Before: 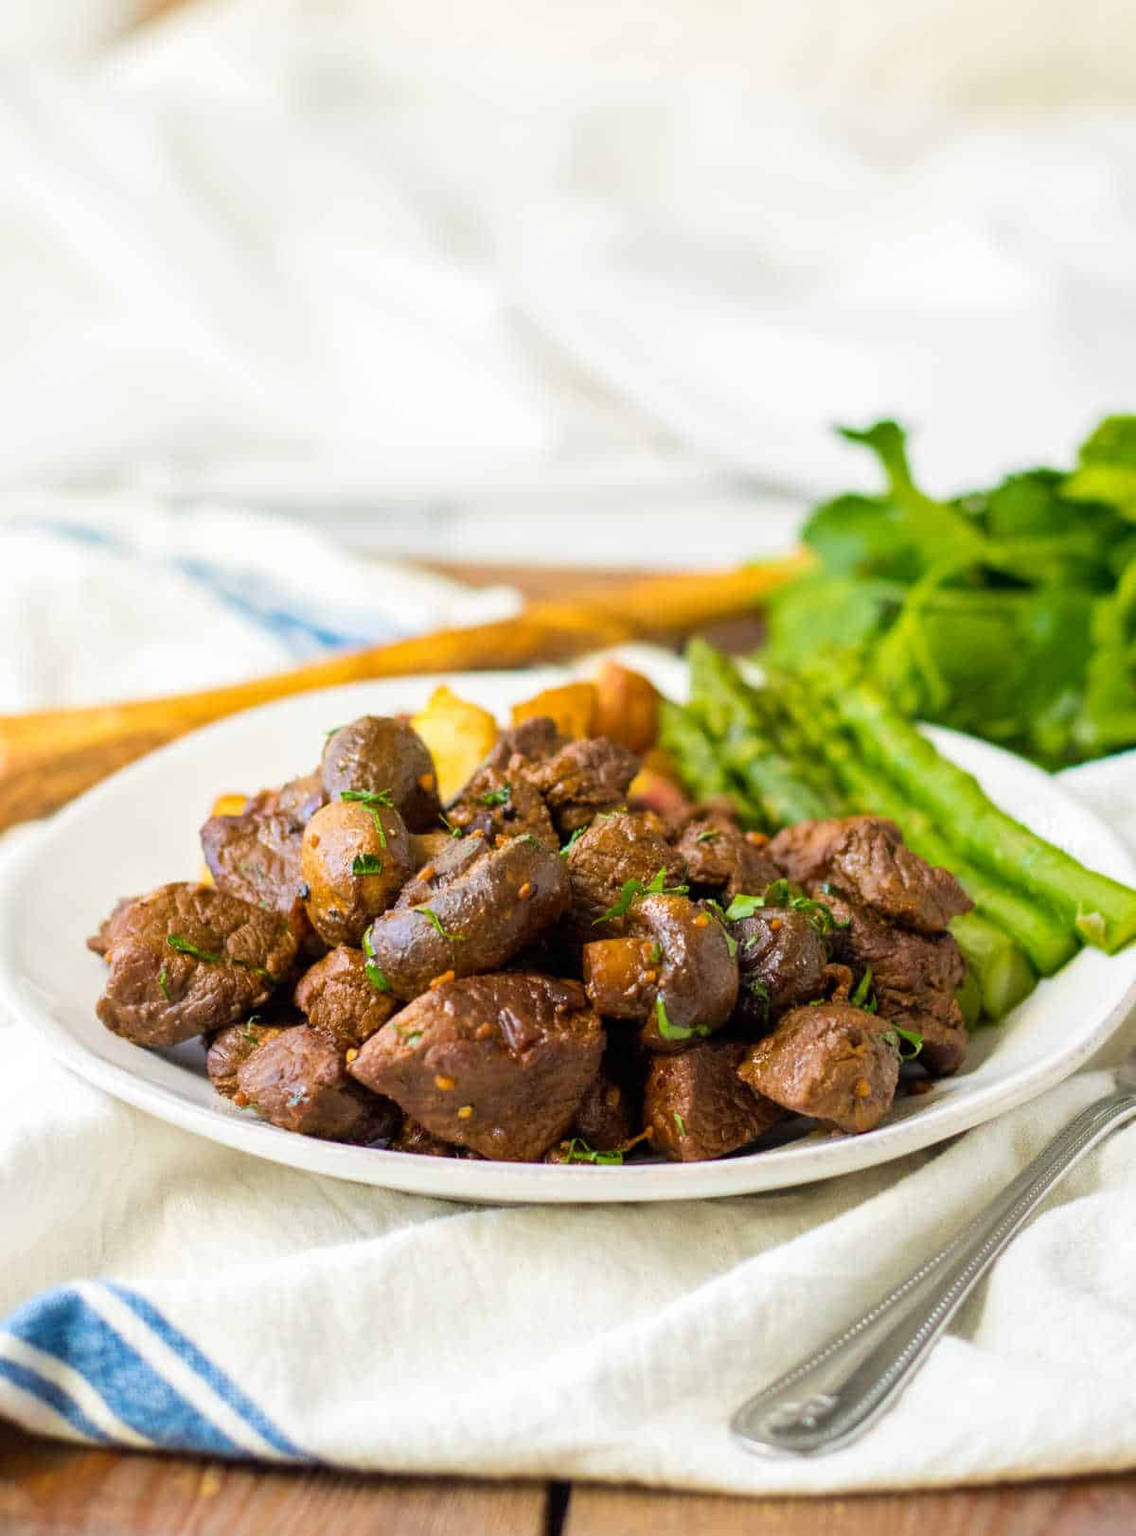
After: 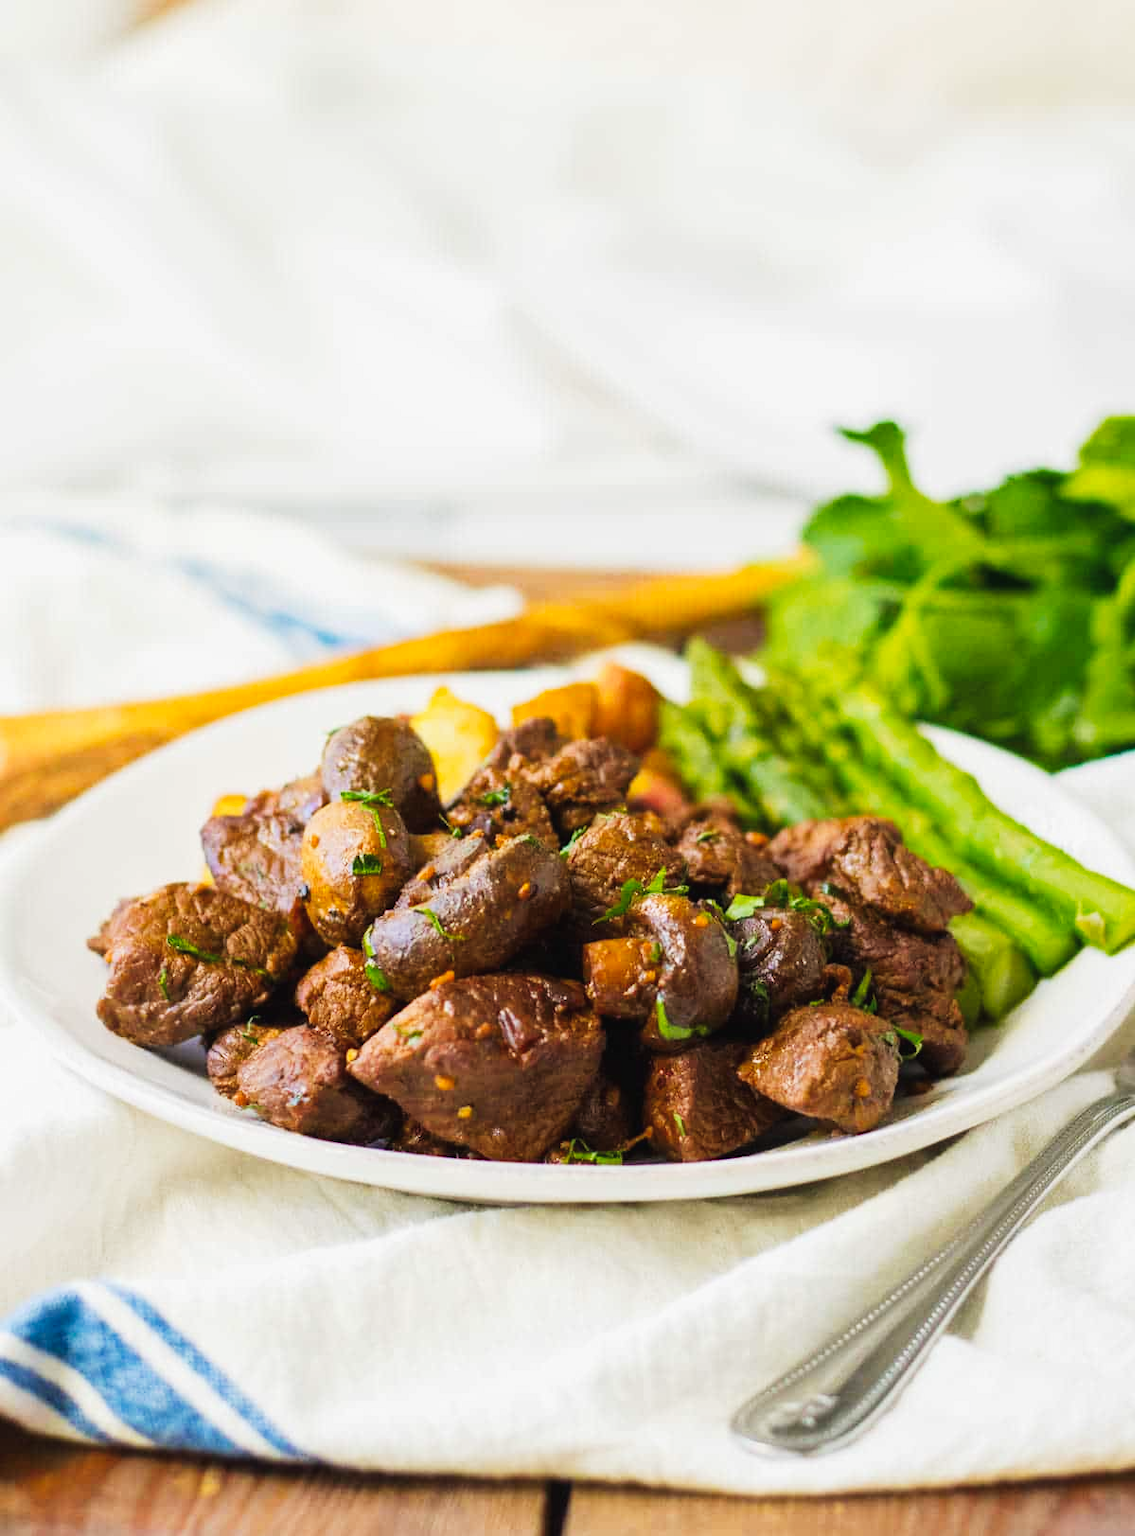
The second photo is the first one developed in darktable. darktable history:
tone curve: curves: ch0 [(0, 0.023) (0.217, 0.19) (0.754, 0.801) (1, 0.977)]; ch1 [(0, 0) (0.392, 0.398) (0.5, 0.5) (0.521, 0.528) (0.56, 0.577) (1, 1)]; ch2 [(0, 0) (0.5, 0.5) (0.579, 0.561) (0.65, 0.657) (1, 1)], preserve colors none
